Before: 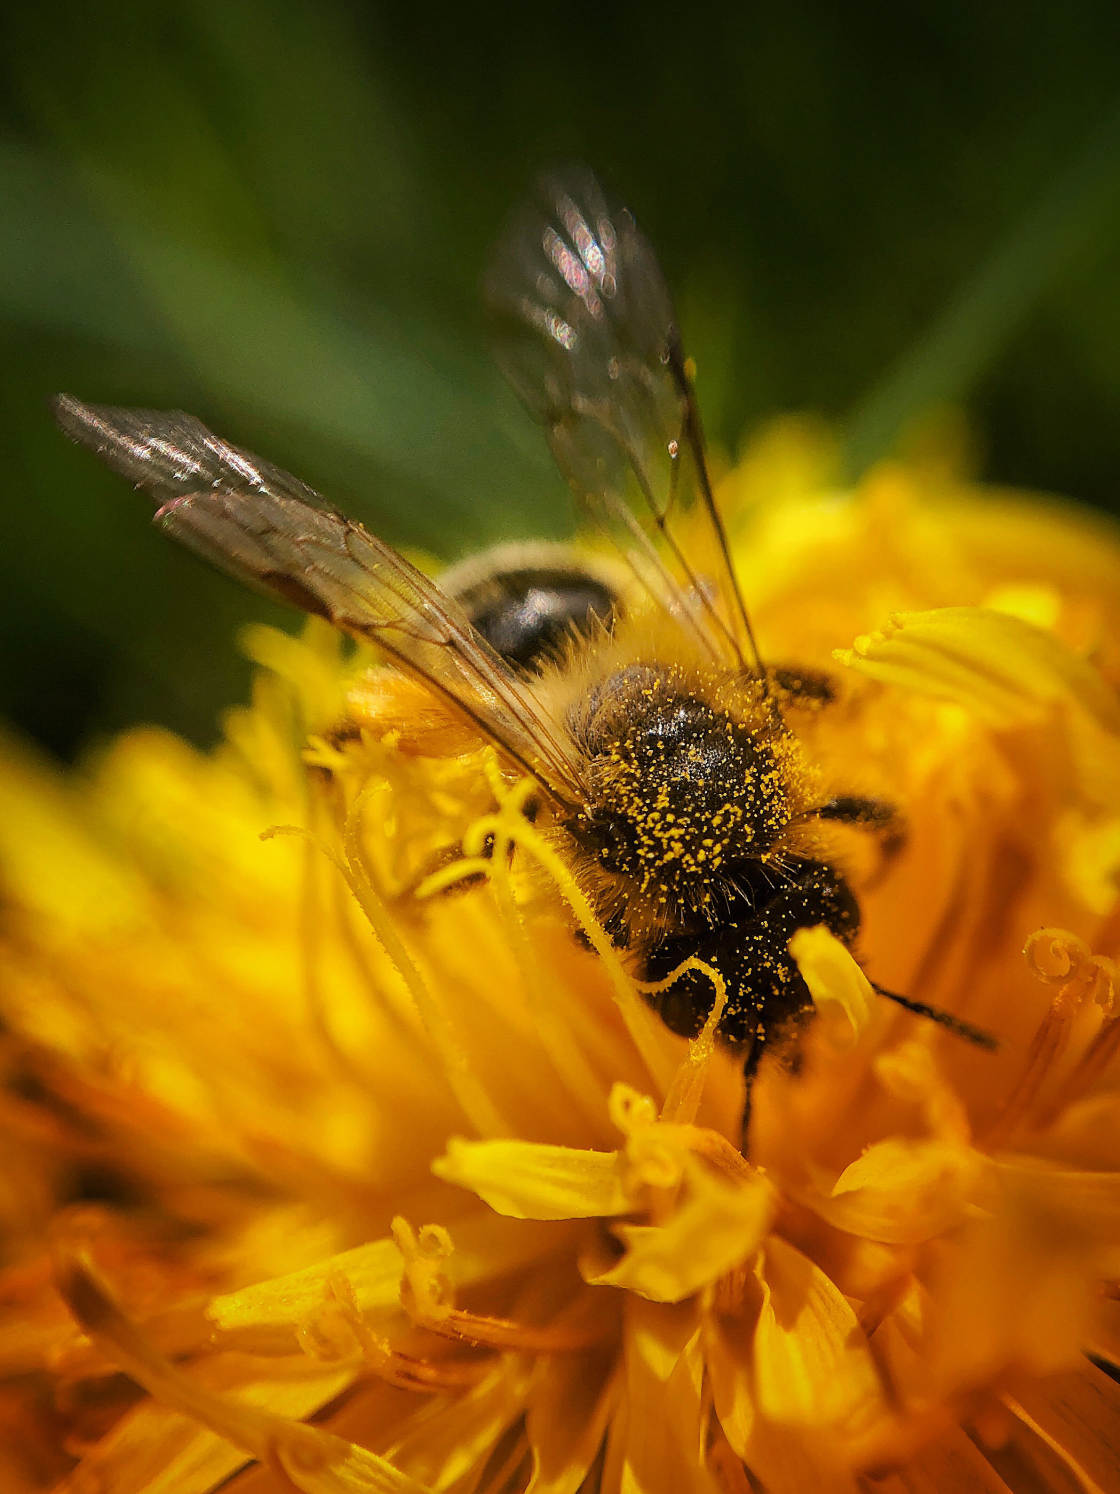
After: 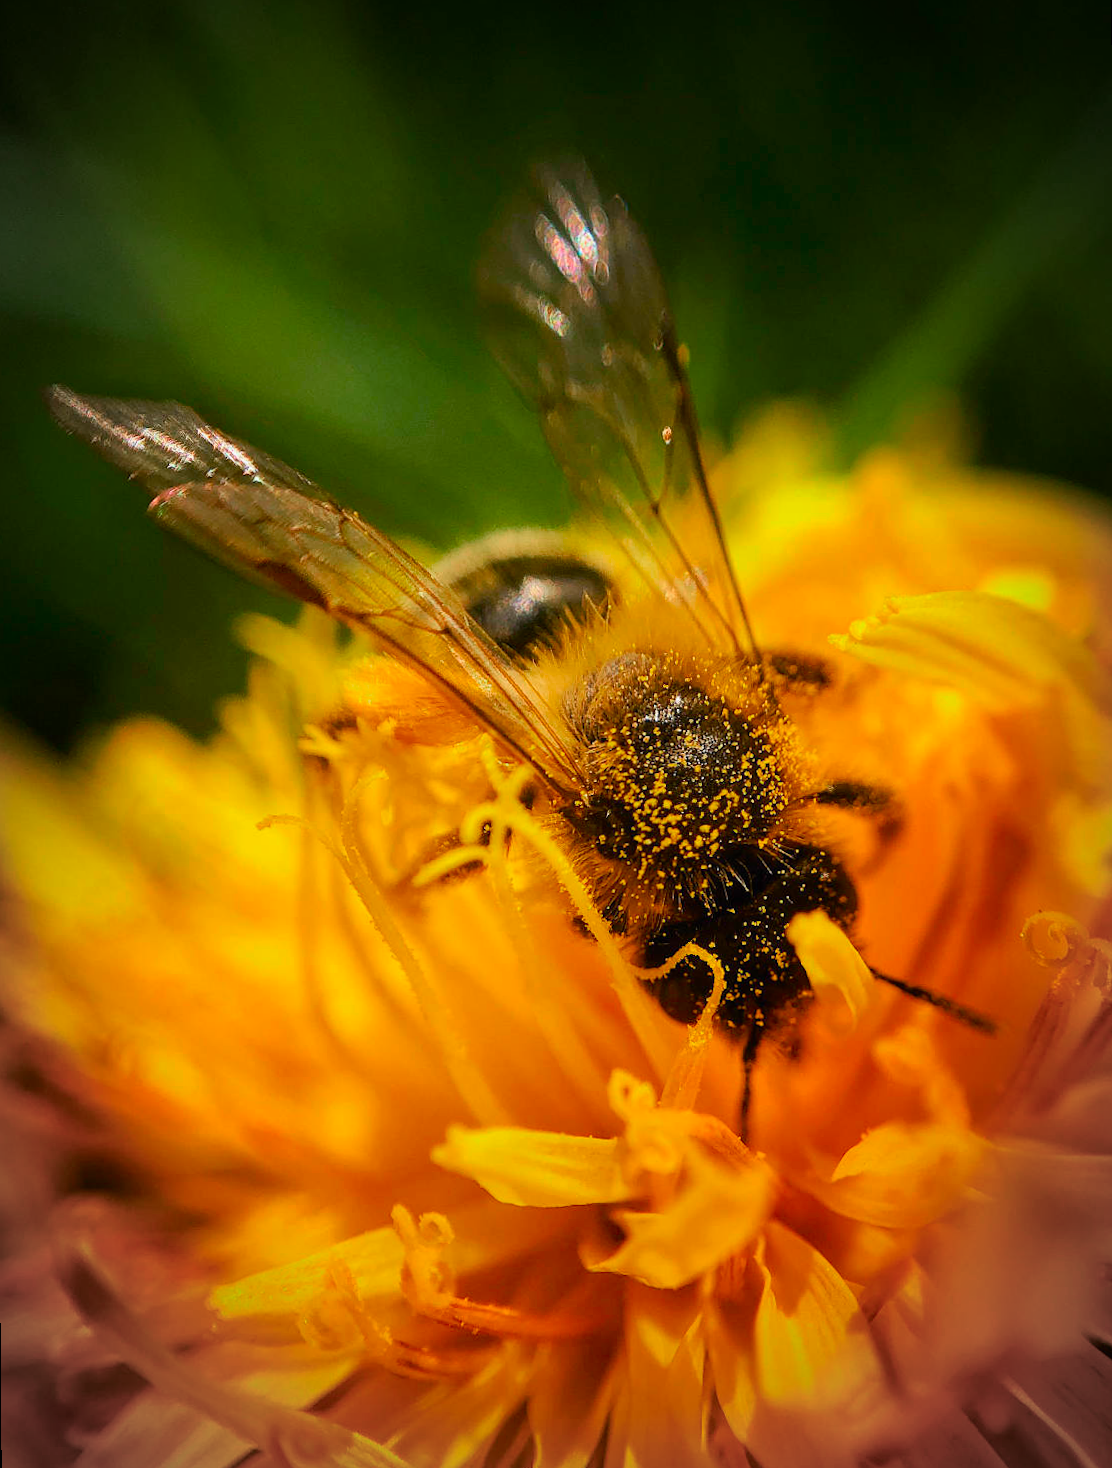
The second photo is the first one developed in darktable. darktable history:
color balance: output saturation 120%
vignetting: automatic ratio true
color zones: curves: ch0 [(0, 0.5) (0.143, 0.5) (0.286, 0.456) (0.429, 0.5) (0.571, 0.5) (0.714, 0.5) (0.857, 0.5) (1, 0.5)]; ch1 [(0, 0.5) (0.143, 0.5) (0.286, 0.422) (0.429, 0.5) (0.571, 0.5) (0.714, 0.5) (0.857, 0.5) (1, 0.5)]
tone curve: curves: ch0 [(0, 0) (0.051, 0.047) (0.102, 0.099) (0.232, 0.249) (0.462, 0.501) (0.698, 0.761) (0.908, 0.946) (1, 1)]; ch1 [(0, 0) (0.339, 0.298) (0.402, 0.363) (0.453, 0.413) (0.485, 0.469) (0.494, 0.493) (0.504, 0.501) (0.525, 0.533) (0.563, 0.591) (0.597, 0.631) (1, 1)]; ch2 [(0, 0) (0.48, 0.48) (0.504, 0.5) (0.539, 0.554) (0.59, 0.628) (0.642, 0.682) (0.824, 0.815) (1, 1)], color space Lab, independent channels, preserve colors none
rotate and perspective: rotation -0.45°, automatic cropping original format, crop left 0.008, crop right 0.992, crop top 0.012, crop bottom 0.988
